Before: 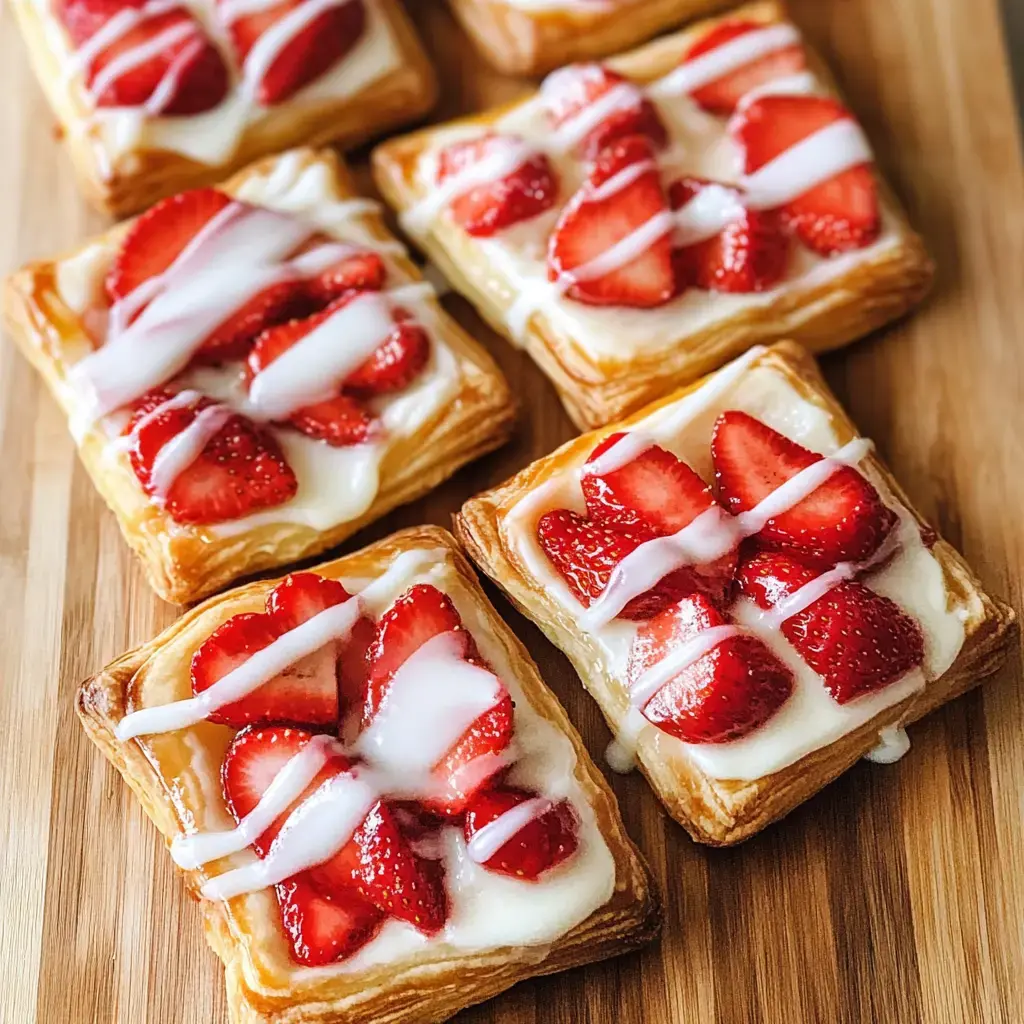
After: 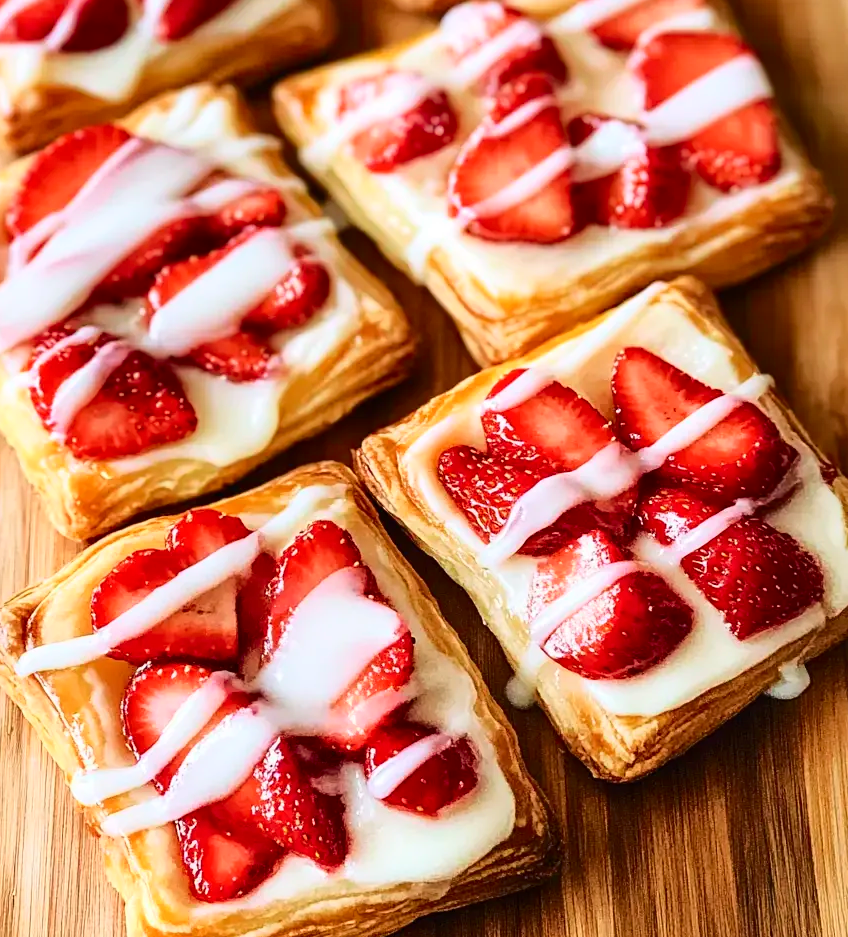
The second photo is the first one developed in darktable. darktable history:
tone curve: curves: ch0 [(0, 0) (0.234, 0.191) (0.48, 0.534) (0.608, 0.667) (0.725, 0.809) (0.864, 0.922) (1, 1)]; ch1 [(0, 0) (0.453, 0.43) (0.5, 0.5) (0.615, 0.649) (1, 1)]; ch2 [(0, 0) (0.5, 0.5) (0.586, 0.617) (1, 1)], color space Lab, independent channels, preserve colors none
crop: left 9.807%, top 6.259%, right 7.334%, bottom 2.177%
